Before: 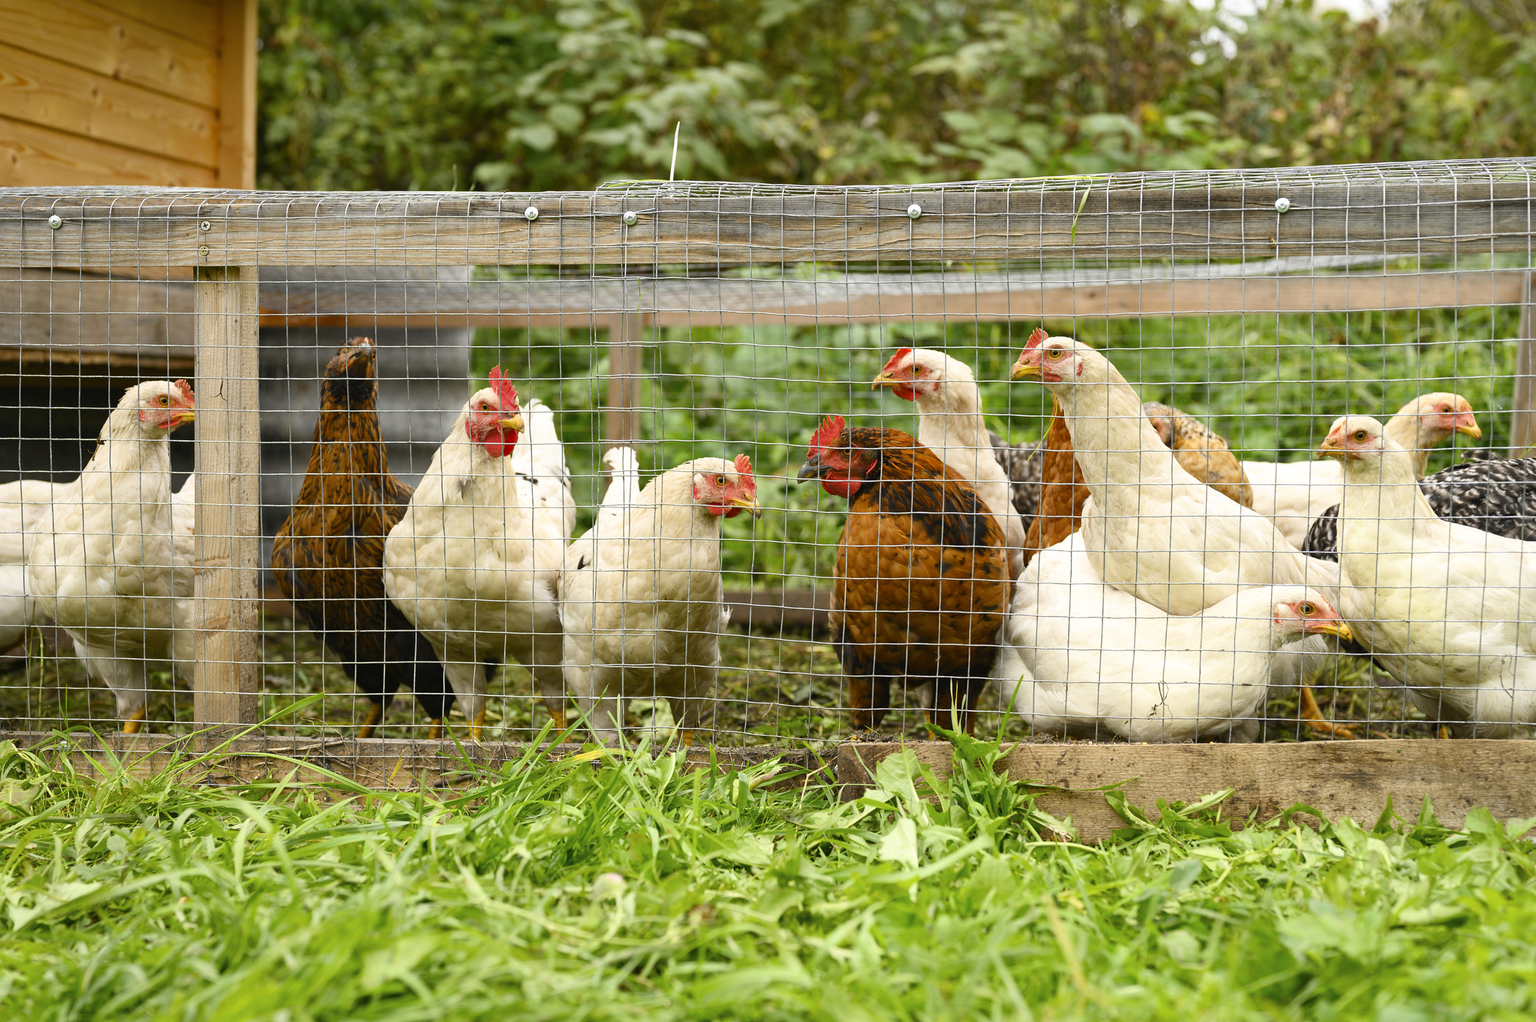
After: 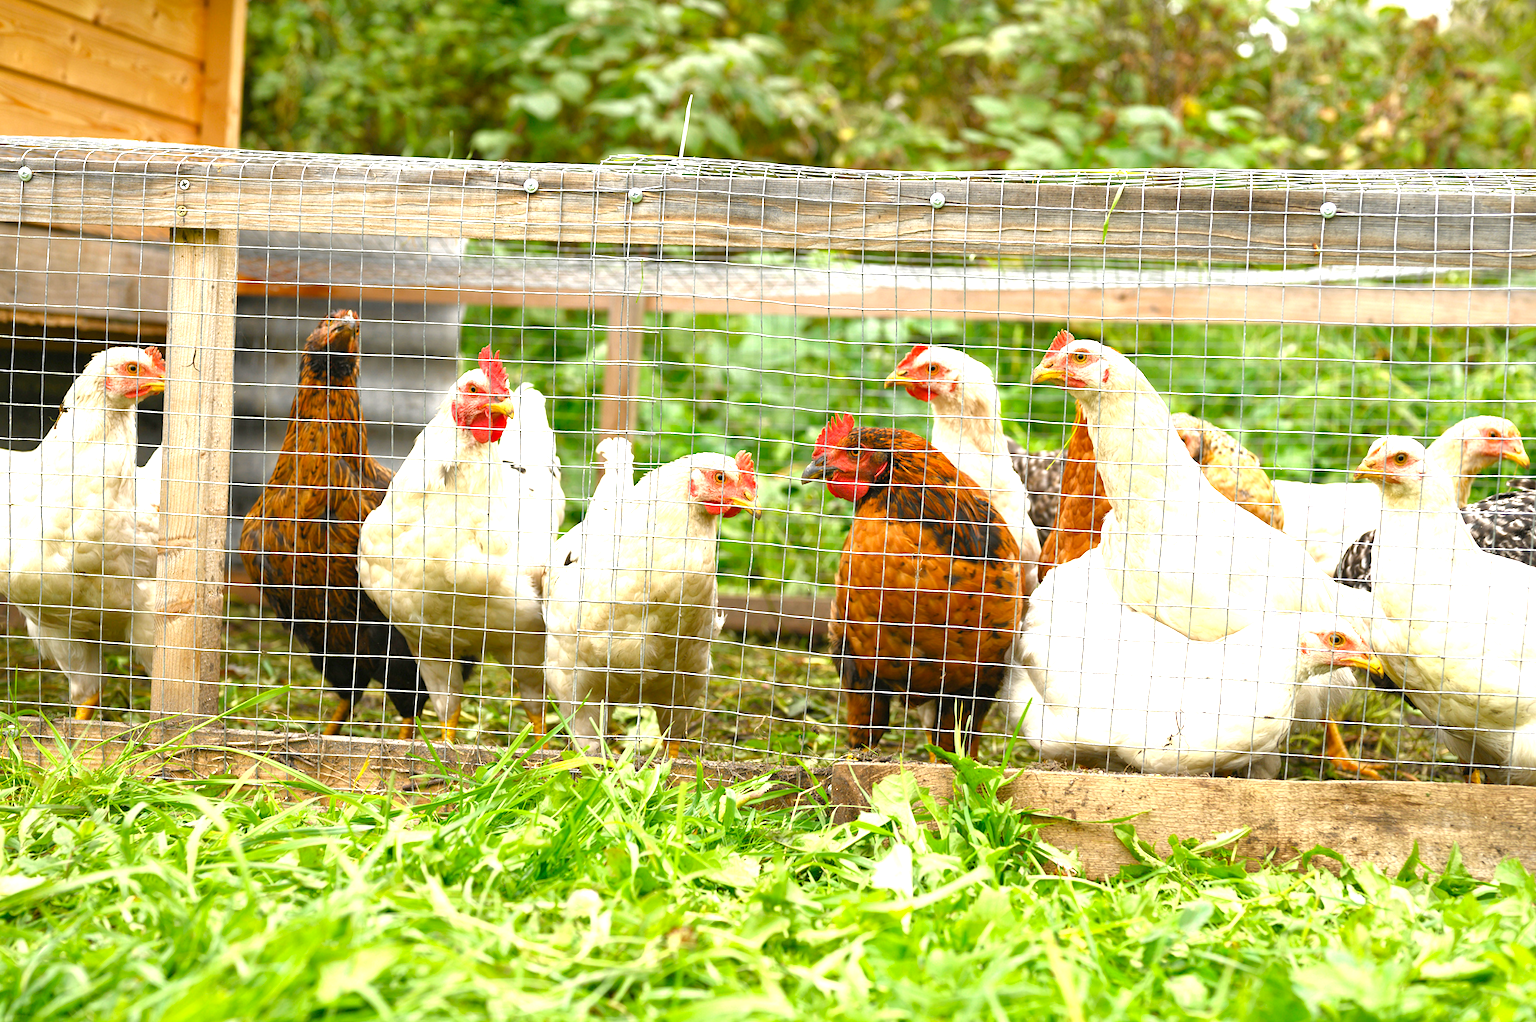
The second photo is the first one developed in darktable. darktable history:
tone equalizer: -8 EV 0.25 EV, -7 EV 0.417 EV, -6 EV 0.417 EV, -5 EV 0.25 EV, -3 EV -0.25 EV, -2 EV -0.417 EV, -1 EV -0.417 EV, +0 EV -0.25 EV, edges refinement/feathering 500, mask exposure compensation -1.57 EV, preserve details guided filter
exposure: black level correction 0, exposure 1.3 EV, compensate highlight preservation false
crop and rotate: angle -2.38°
